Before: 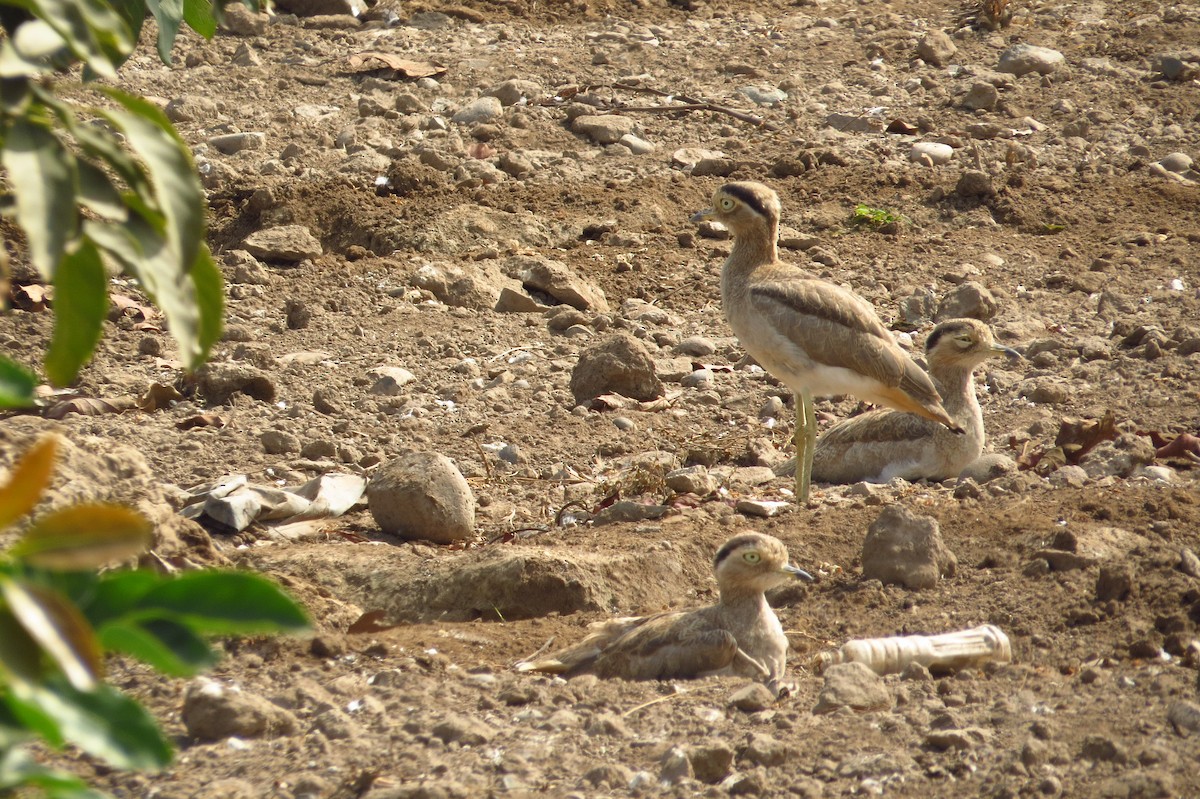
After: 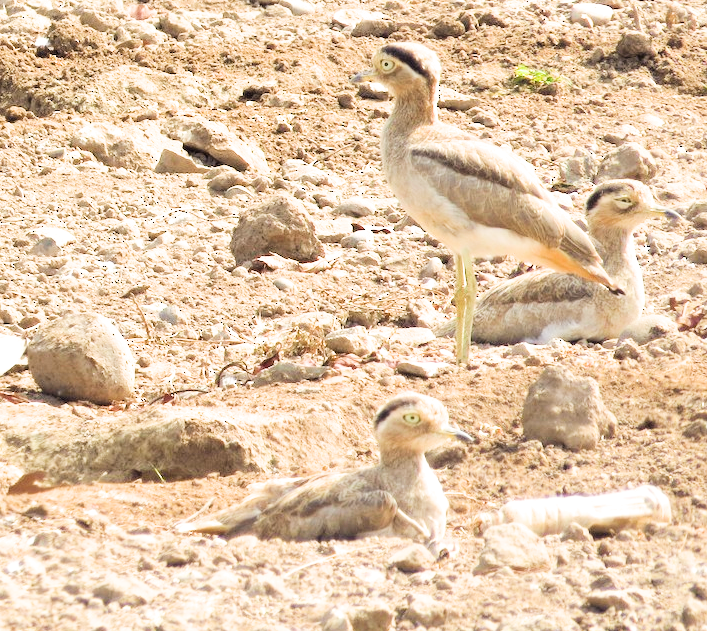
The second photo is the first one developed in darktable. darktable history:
exposure: black level correction 0, exposure 1.928 EV, compensate highlight preservation false
filmic rgb: black relative exposure -5.01 EV, white relative exposure 3.99 EV, threshold 2.95 EV, hardness 2.91, contrast 1.301, highlights saturation mix -29.84%, enable highlight reconstruction true
crop and rotate: left 28.394%, top 17.417%, right 12.678%, bottom 3.551%
